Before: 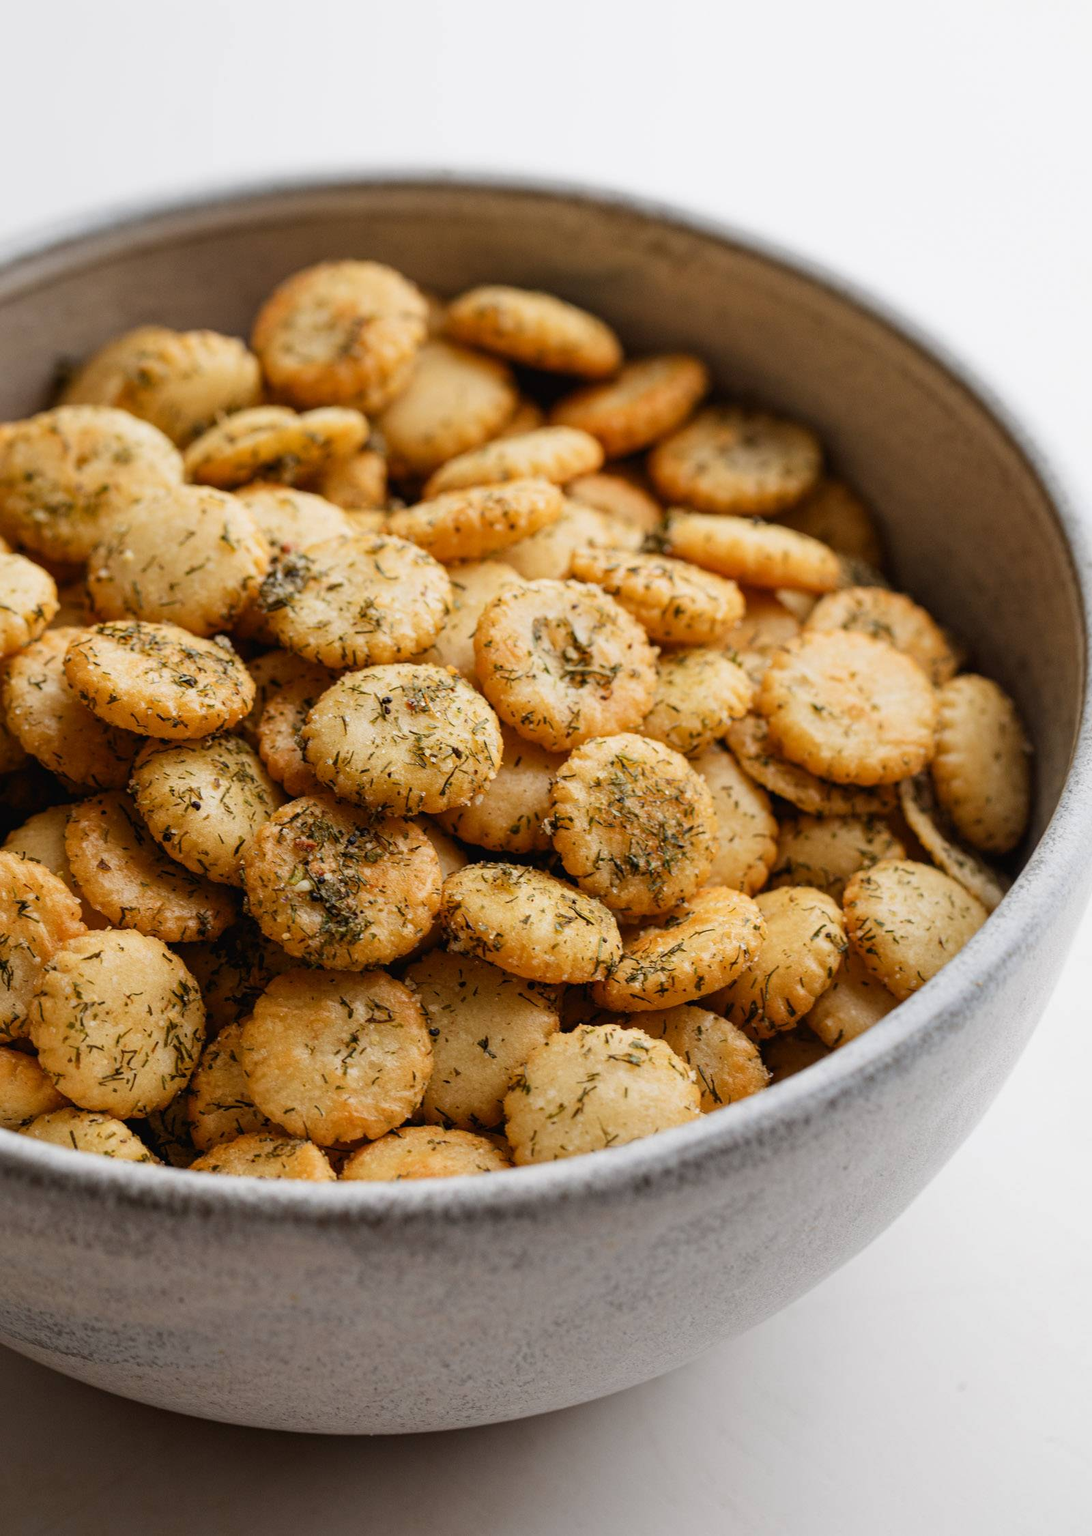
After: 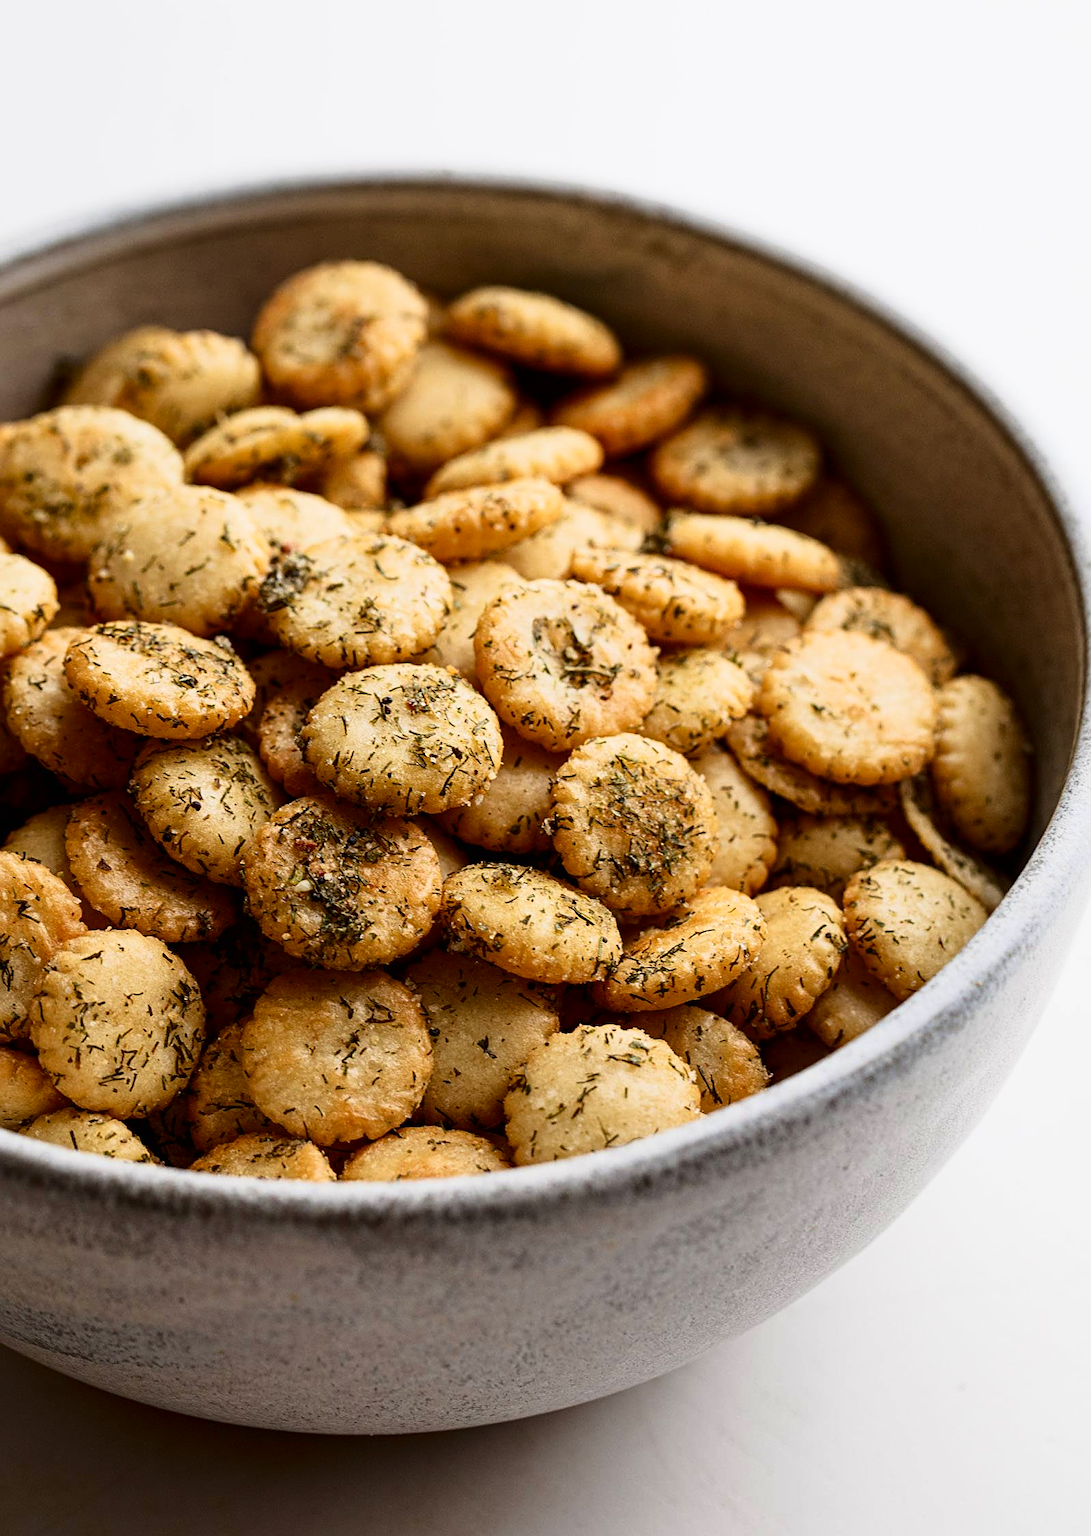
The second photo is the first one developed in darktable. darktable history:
sharpen: on, module defaults
tone curve: curves: ch0 [(0, 0) (0.042, 0.01) (0.223, 0.123) (0.59, 0.574) (0.802, 0.868) (1, 1)], color space Lab, independent channels, preserve colors none
velvia: strength 17.29%
